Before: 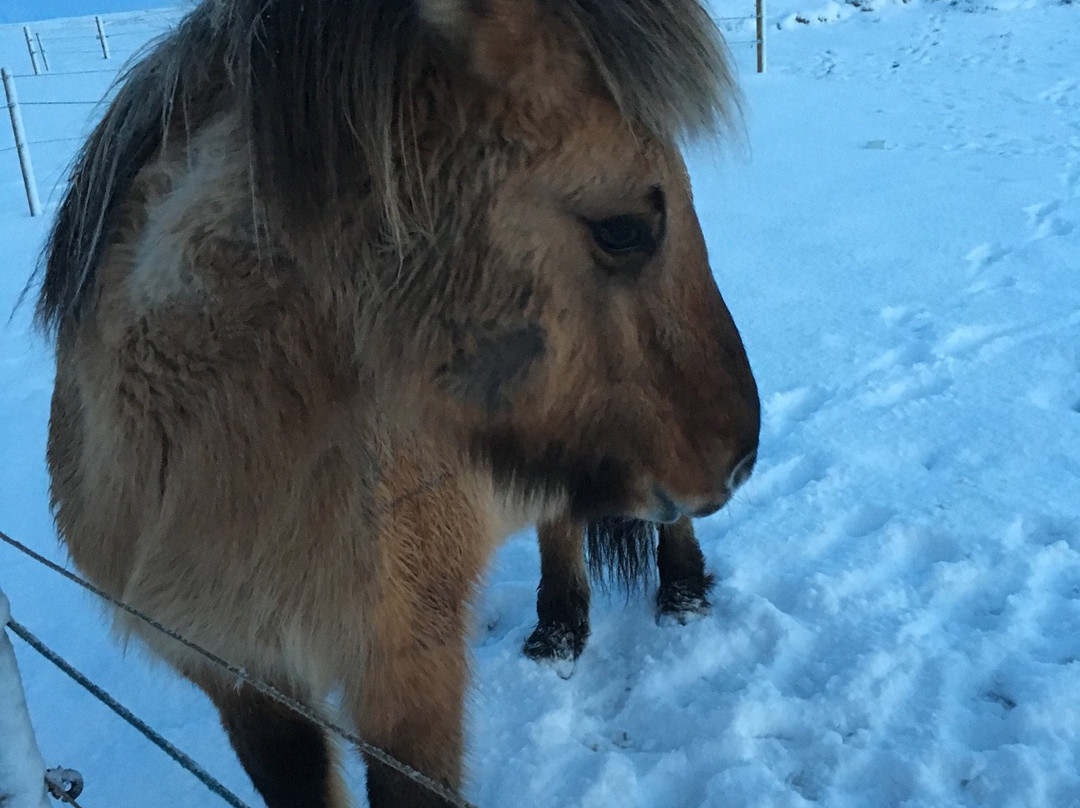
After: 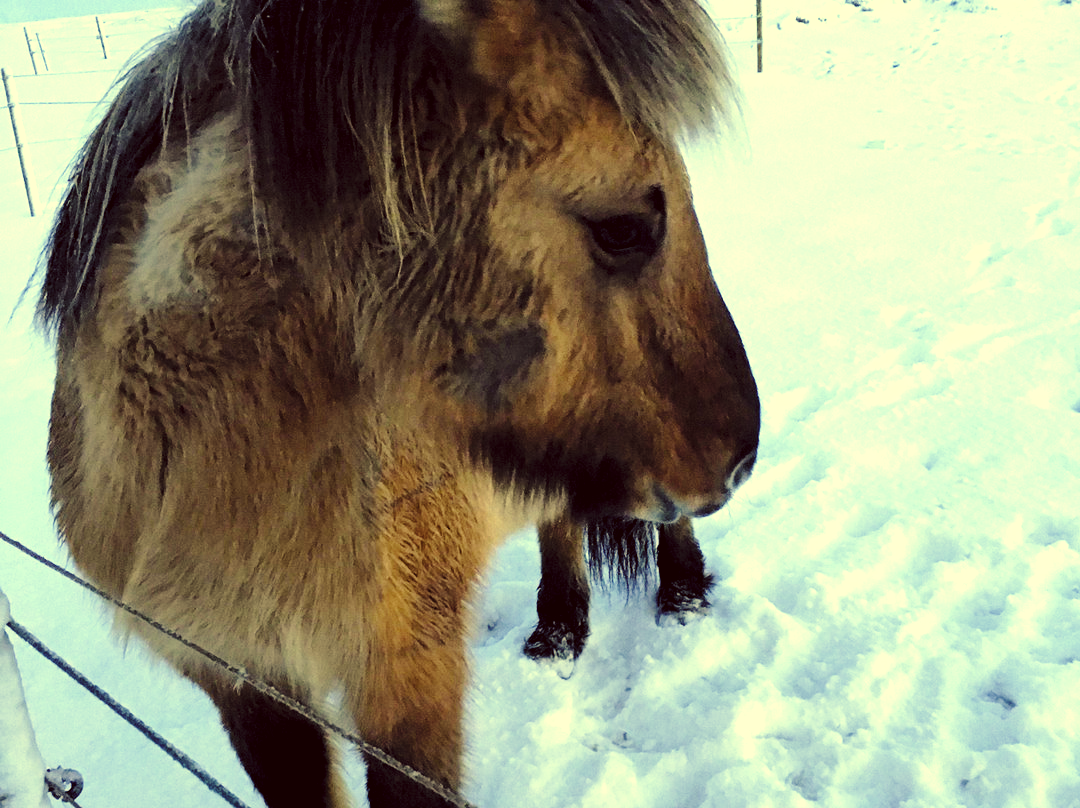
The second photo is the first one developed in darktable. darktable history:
color correction: highlights a* -0.435, highlights b* 39.54, shadows a* 9.66, shadows b* -0.237
exposure: exposure 0.2 EV, compensate highlight preservation false
levels: levels [0.055, 0.477, 0.9]
base curve: curves: ch0 [(0, 0) (0.028, 0.03) (0.121, 0.232) (0.46, 0.748) (0.859, 0.968) (1, 1)], preserve colors none
